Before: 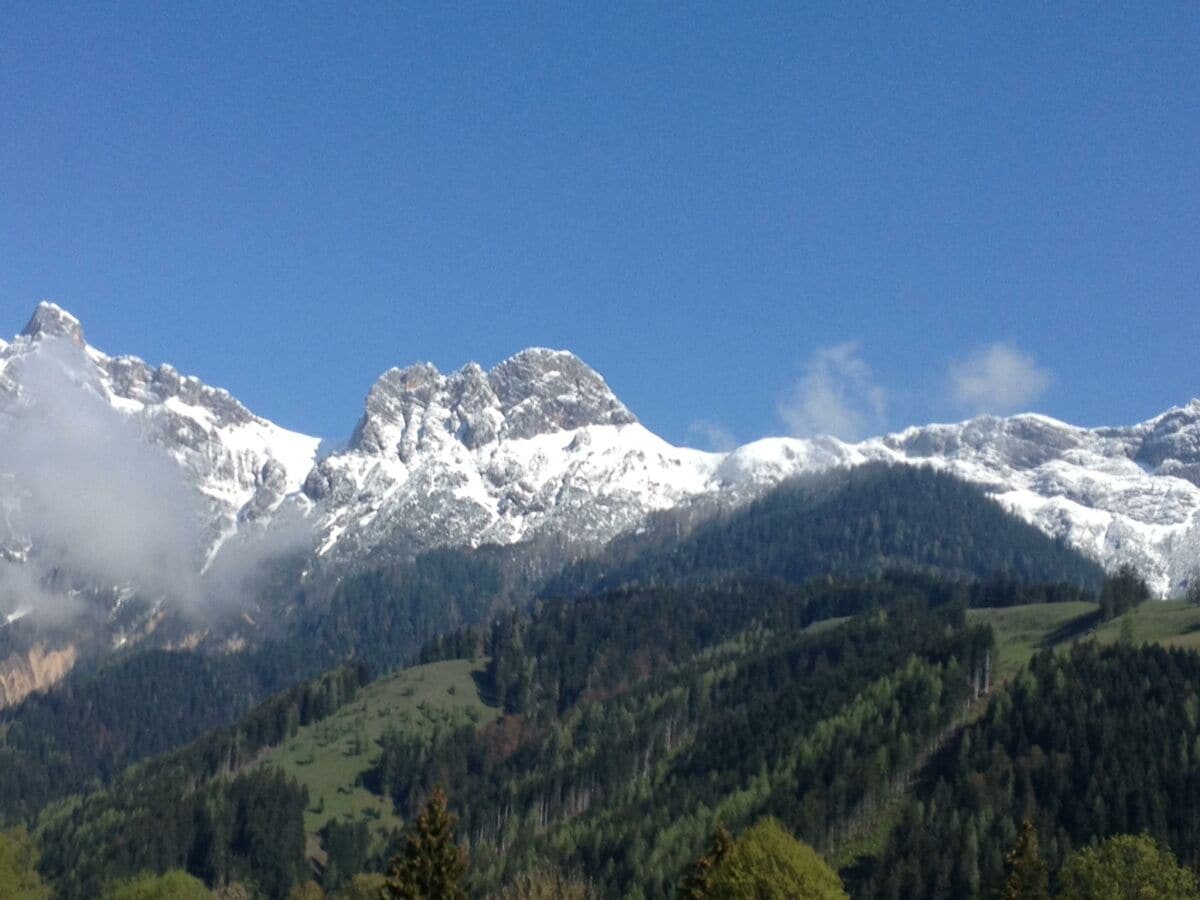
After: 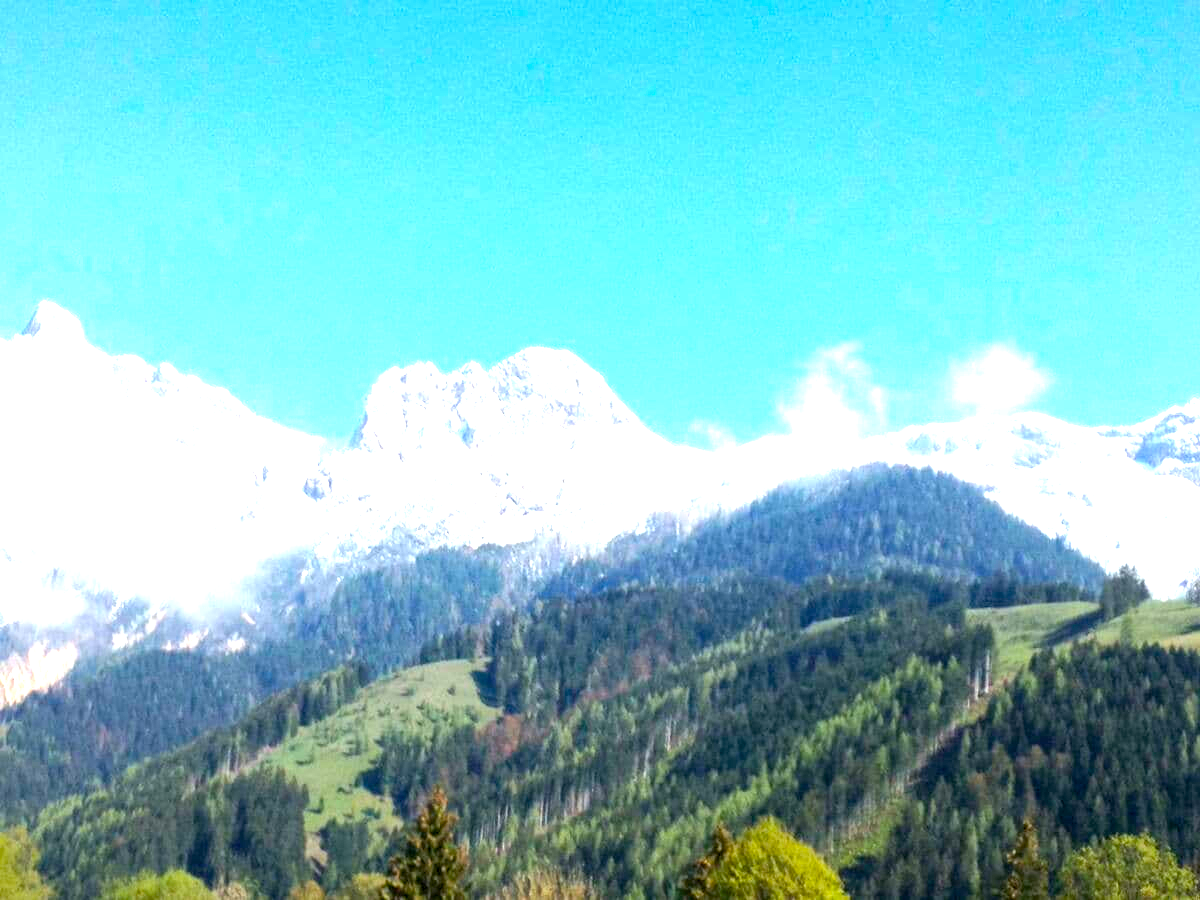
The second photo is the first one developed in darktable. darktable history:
color balance rgb: global offset › luminance -0.885%, perceptual saturation grading › global saturation 19.106%, global vibrance 26.447%, contrast 6.365%
exposure: black level correction 0, exposure 2.106 EV, compensate highlight preservation false
